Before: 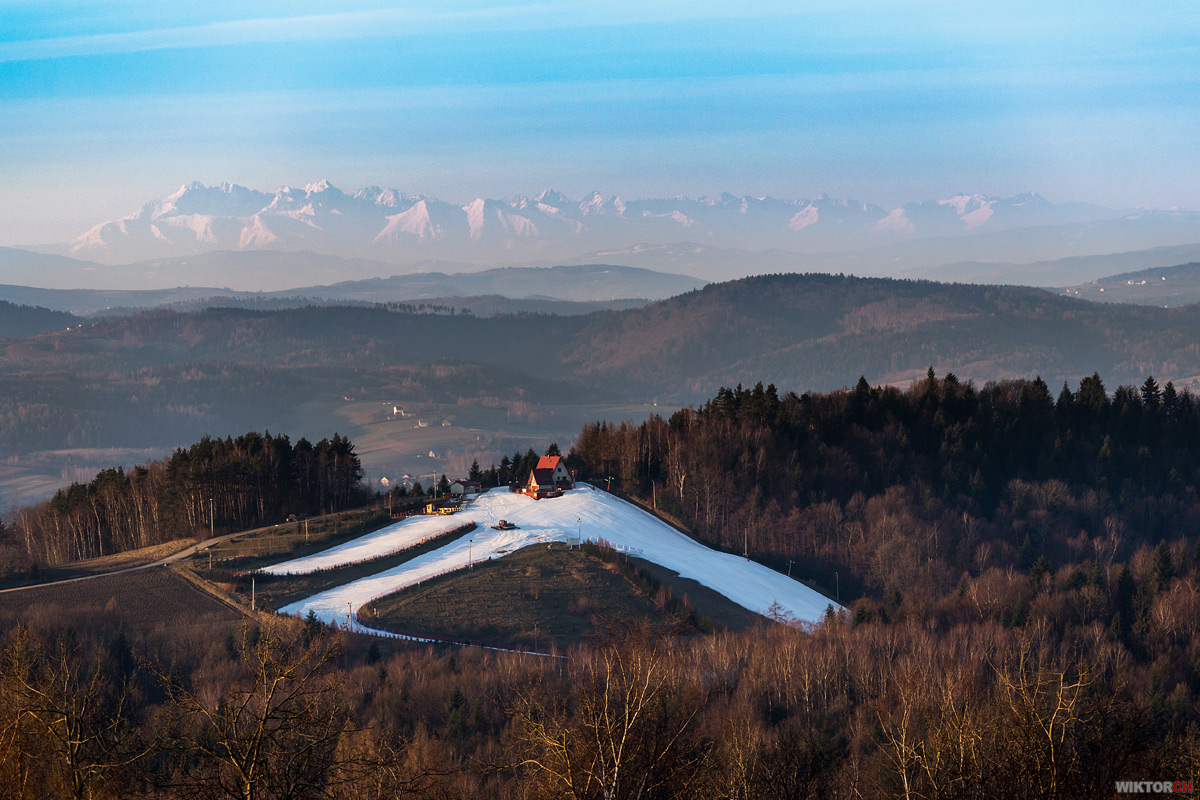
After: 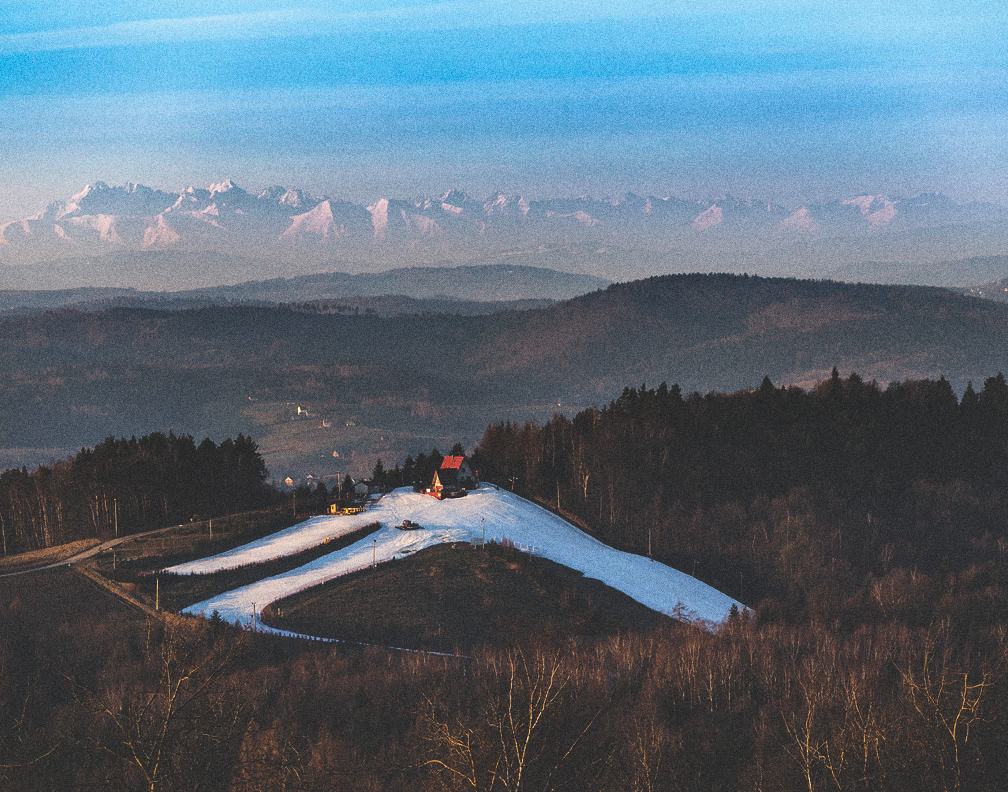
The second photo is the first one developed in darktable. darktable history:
crop: left 8.026%, right 7.374%
local contrast: mode bilateral grid, contrast 20, coarseness 50, detail 130%, midtone range 0.2
rgb curve: curves: ch0 [(0, 0.186) (0.314, 0.284) (0.775, 0.708) (1, 1)], compensate middle gray true, preserve colors none
grain: coarseness 0.09 ISO, strength 40%
